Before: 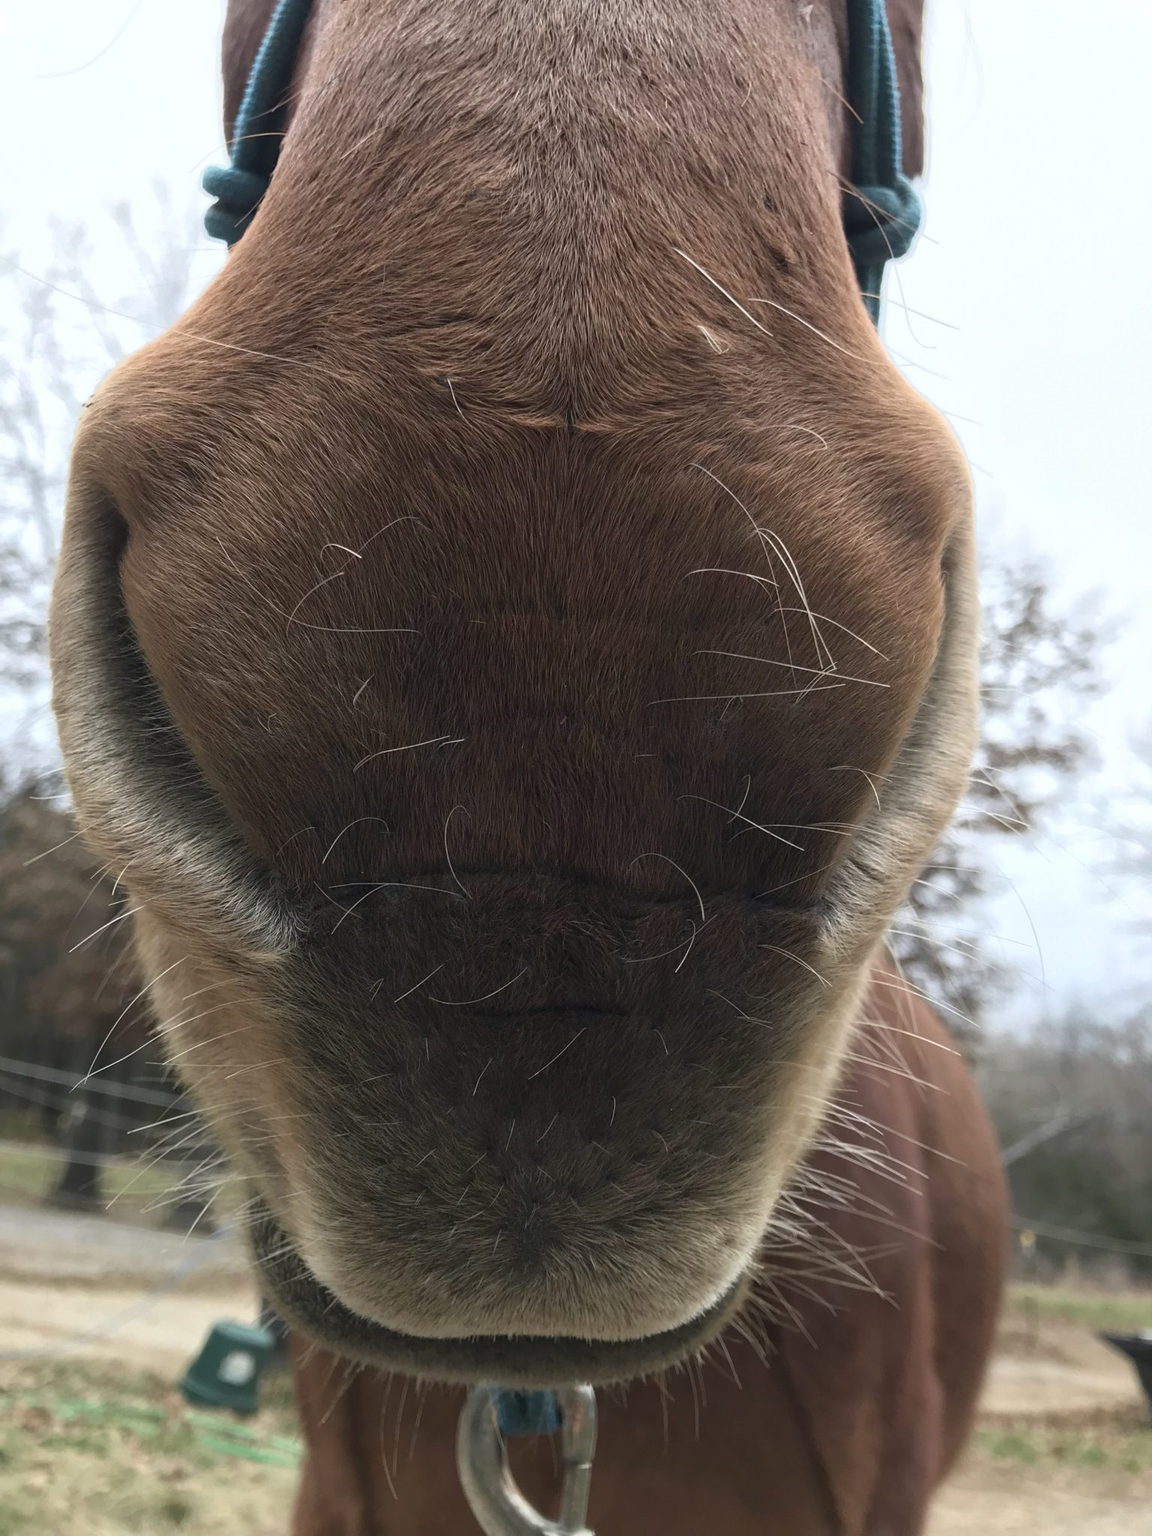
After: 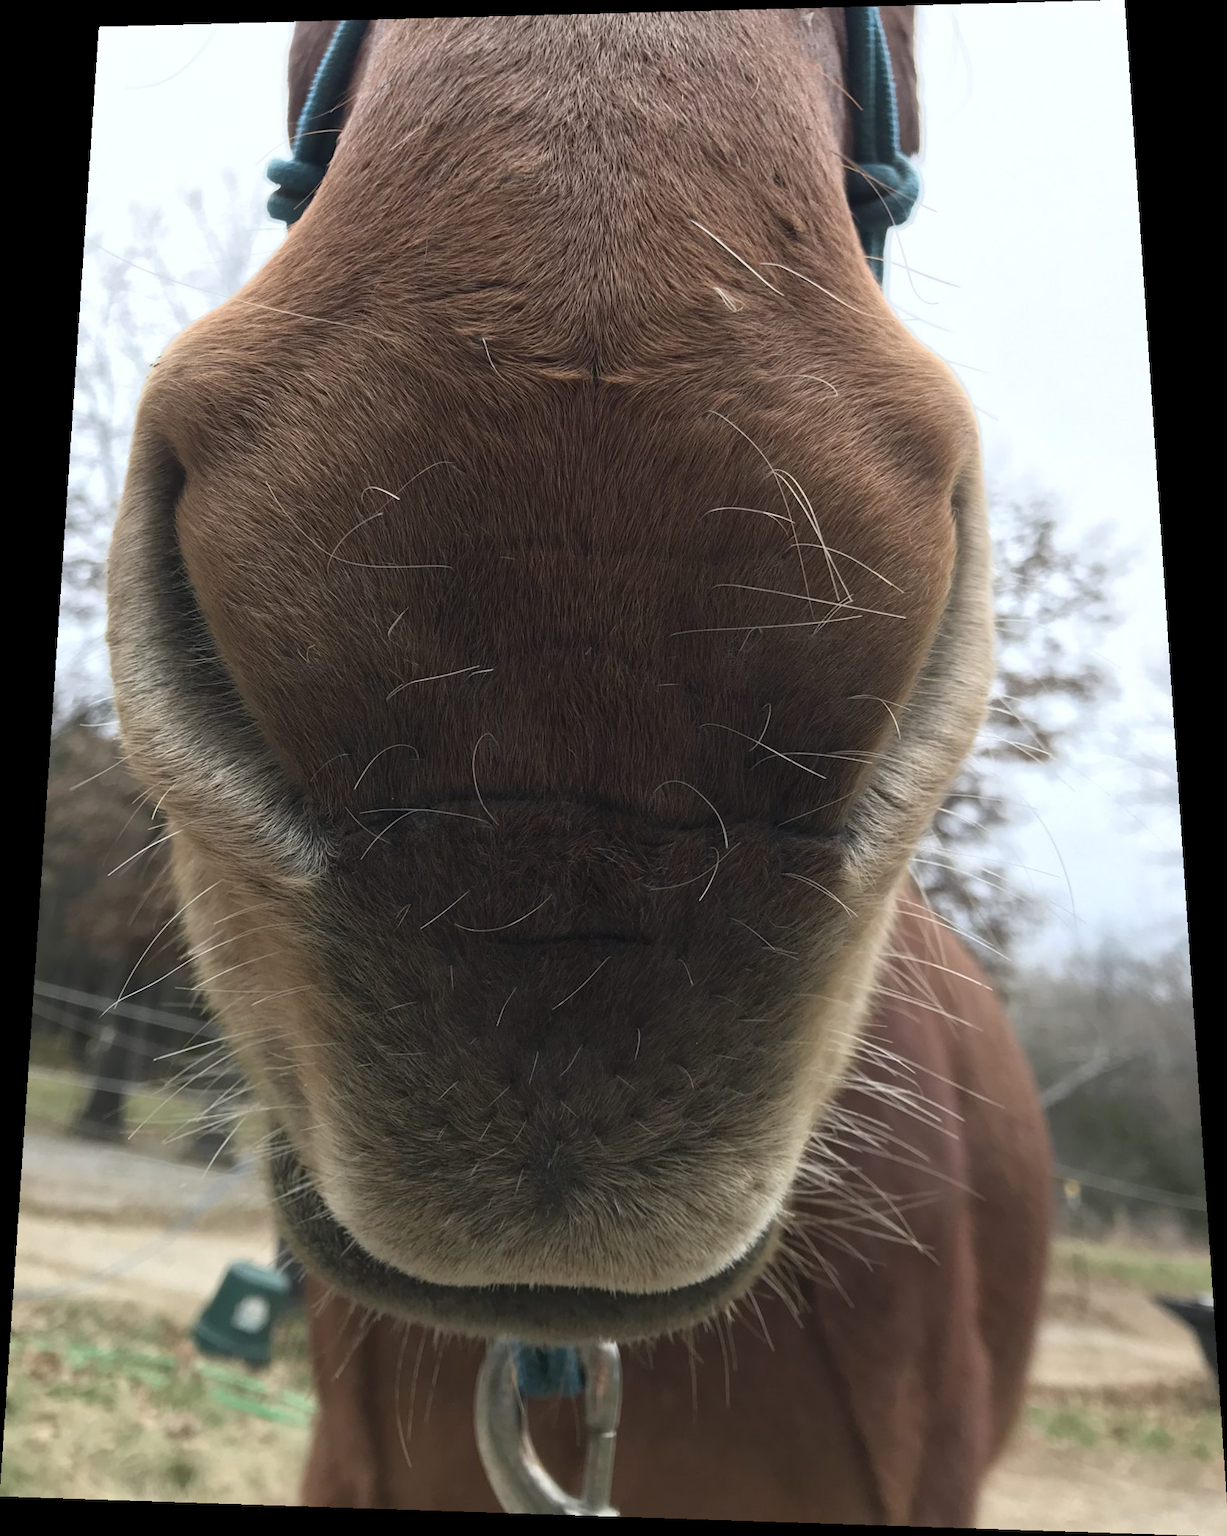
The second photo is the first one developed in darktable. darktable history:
exposure: compensate highlight preservation false
rotate and perspective: rotation 0.128°, lens shift (vertical) -0.181, lens shift (horizontal) -0.044, shear 0.001, automatic cropping off
